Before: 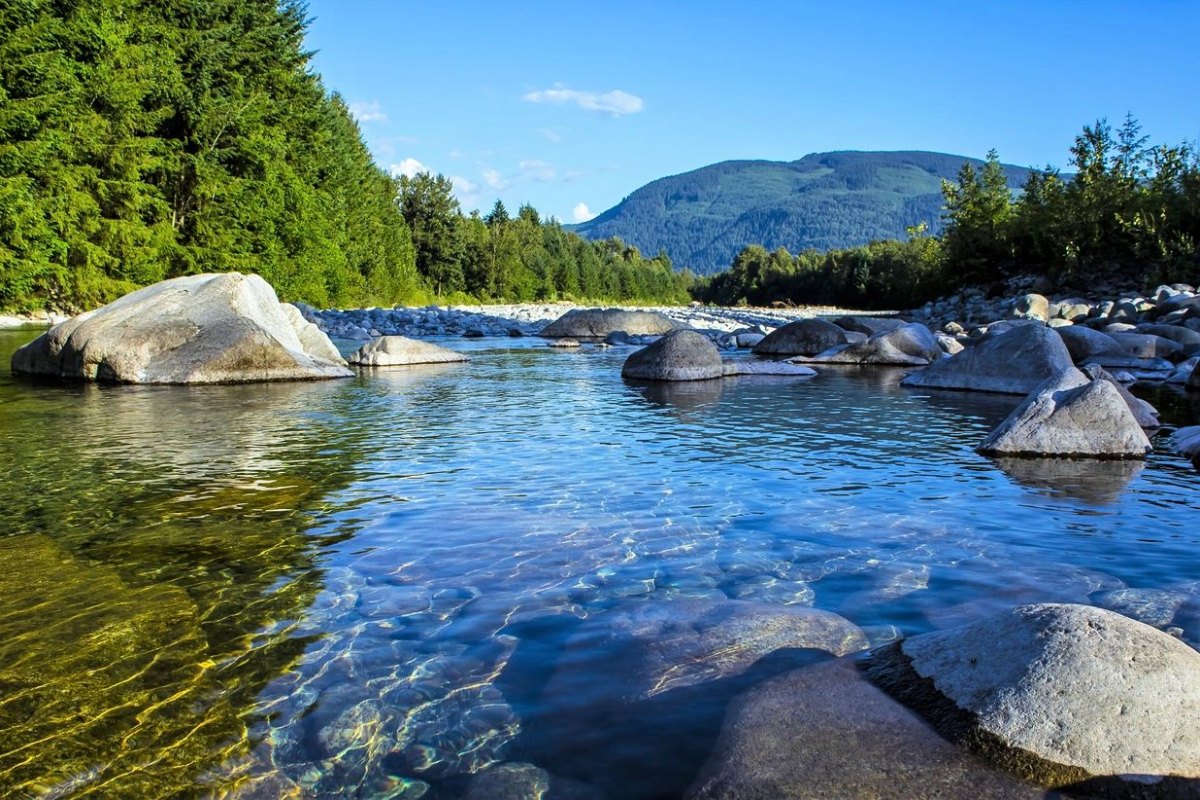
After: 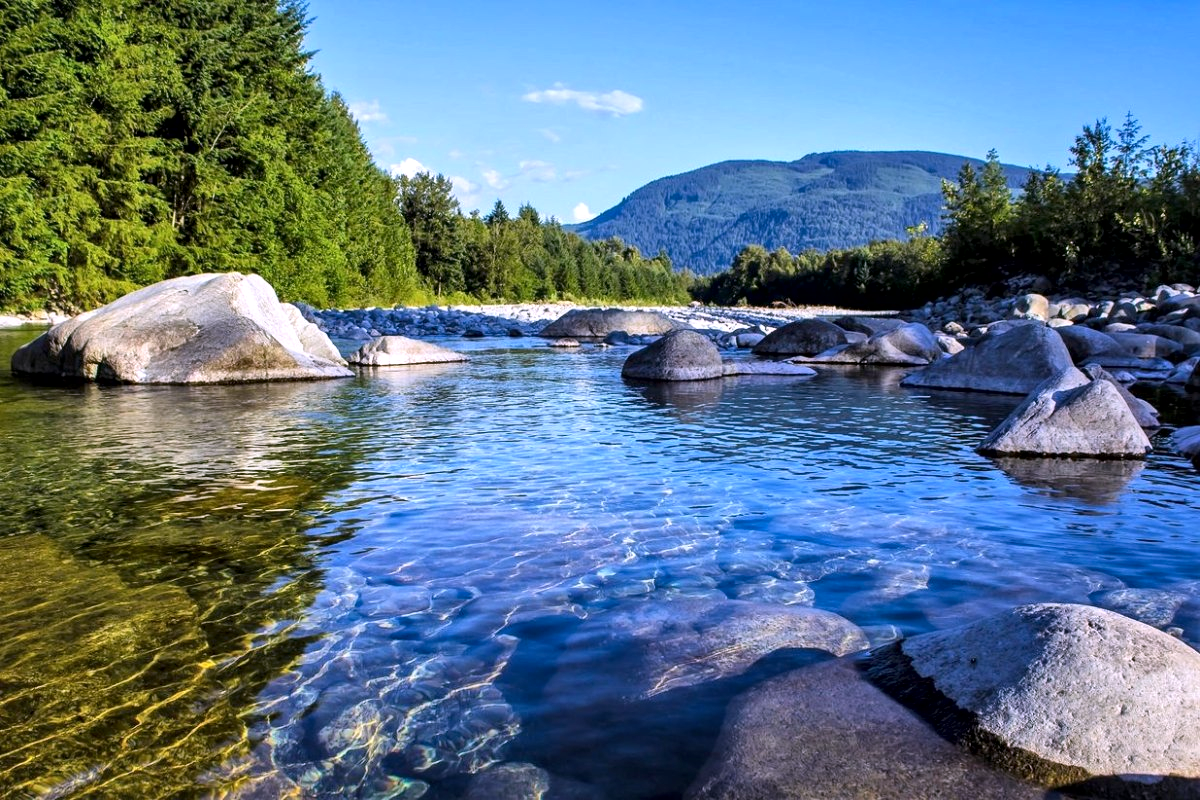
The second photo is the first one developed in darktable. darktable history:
white balance: red 1.066, blue 1.119
local contrast: mode bilateral grid, contrast 20, coarseness 50, detail 150%, midtone range 0.2
